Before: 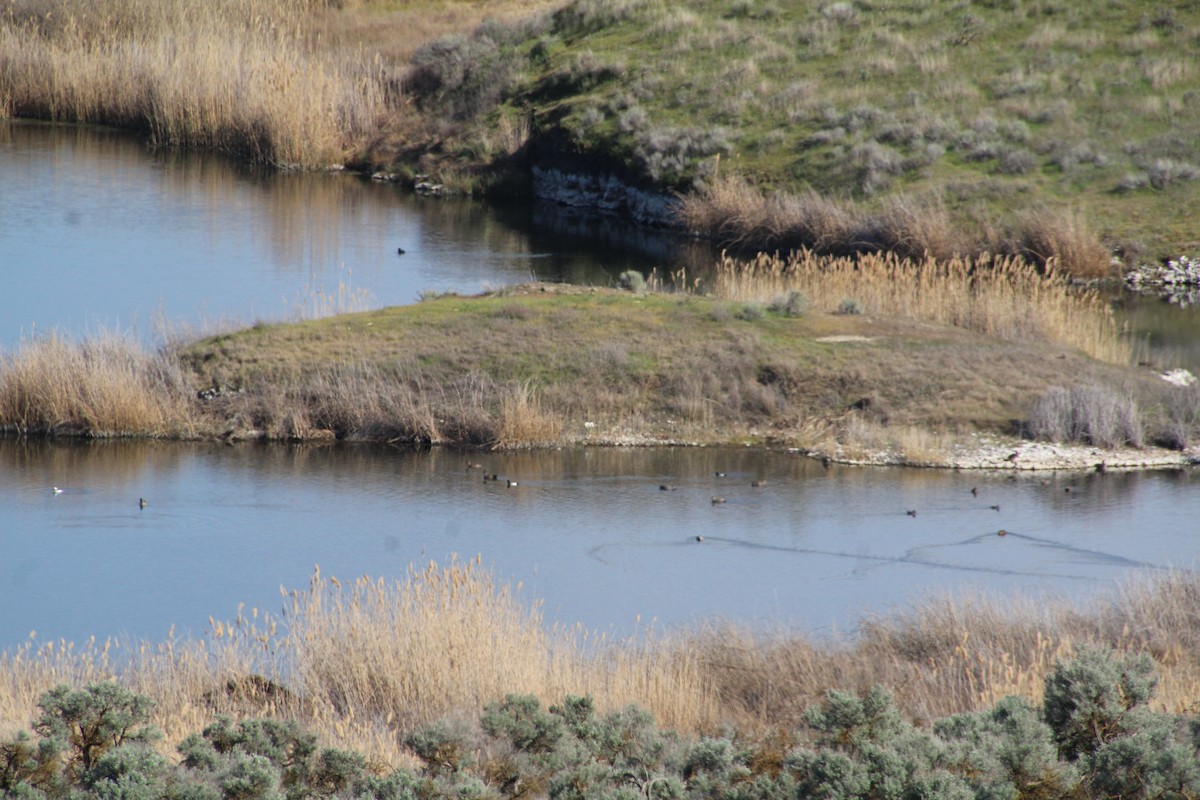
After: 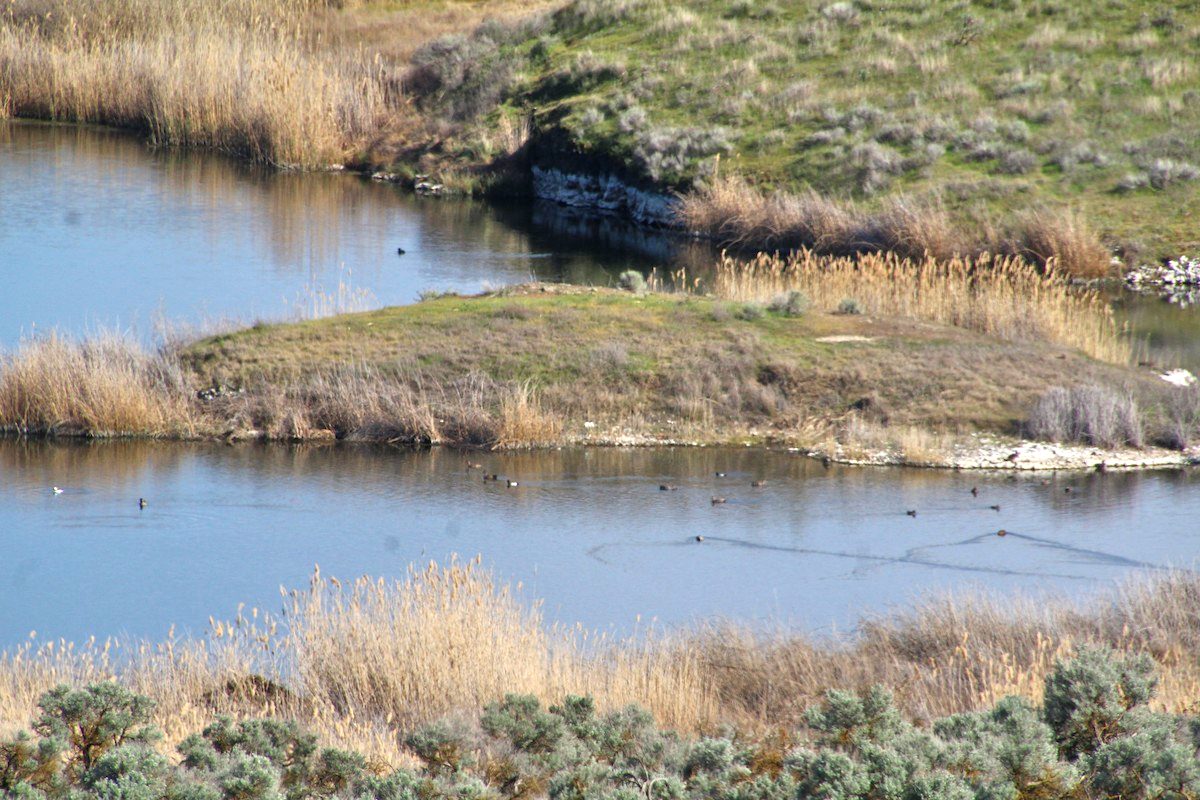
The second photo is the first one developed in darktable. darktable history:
tone equalizer: -7 EV 0.148 EV, -6 EV 0.572 EV, -5 EV 1.15 EV, -4 EV 1.31 EV, -3 EV 1.12 EV, -2 EV 0.6 EV, -1 EV 0.159 EV
levels: levels [0, 0.43, 0.859]
contrast brightness saturation: contrast 0.067, brightness -0.125, saturation 0.059
